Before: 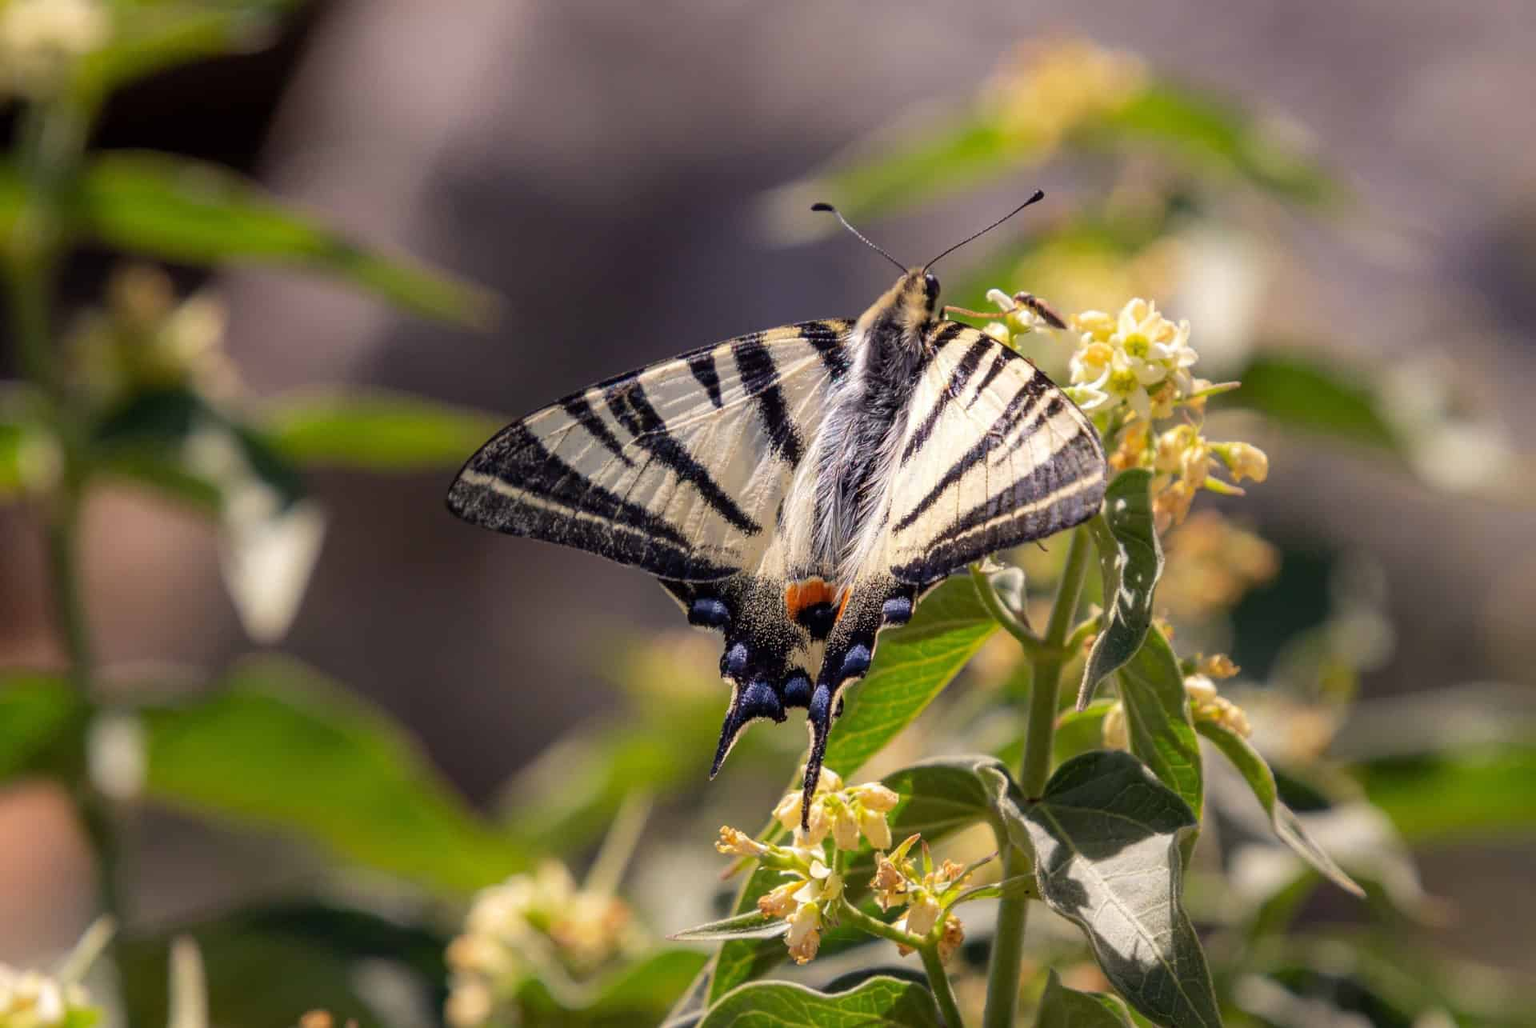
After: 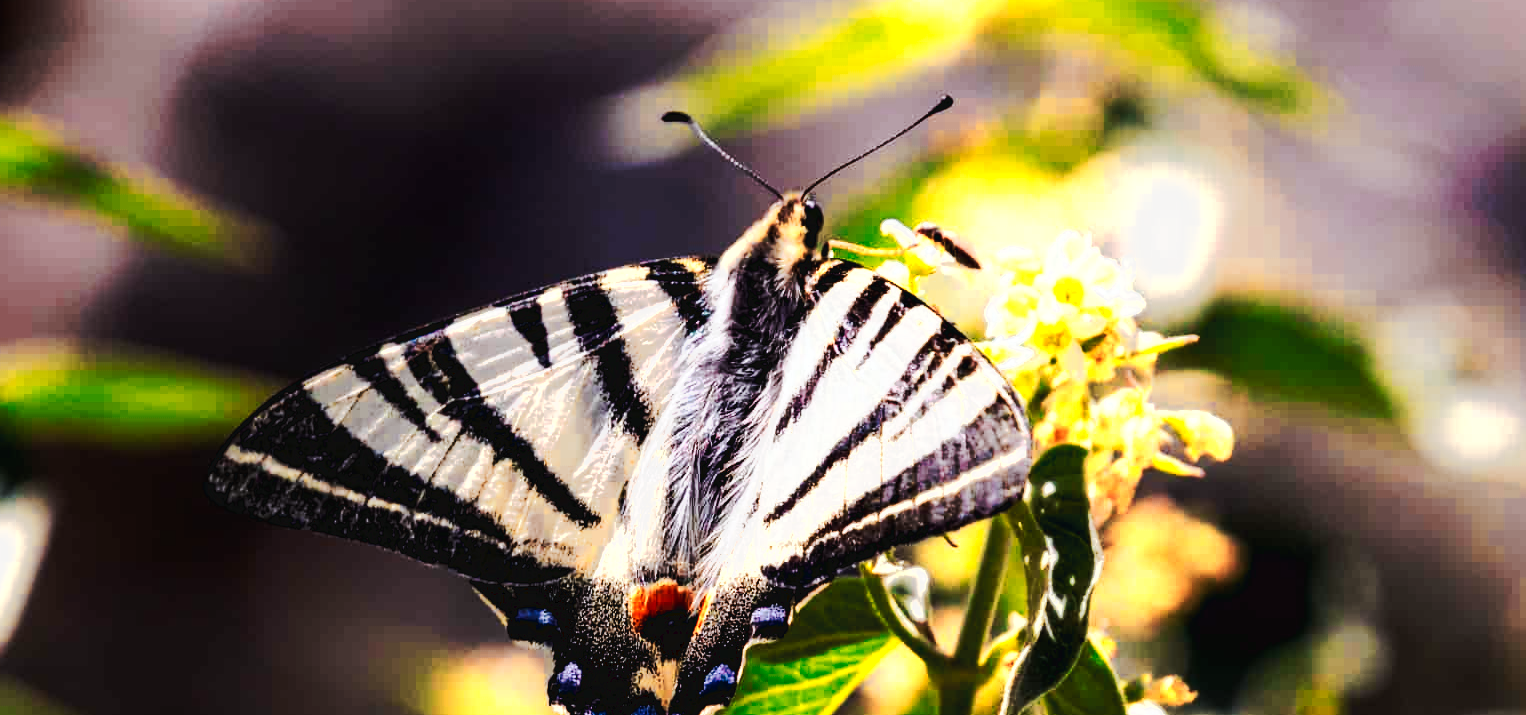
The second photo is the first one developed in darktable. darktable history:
white balance: red 0.974, blue 1.044
color zones: curves: ch0 [(0.018, 0.548) (0.224, 0.64) (0.425, 0.447) (0.675, 0.575) (0.732, 0.579)]; ch1 [(0.066, 0.487) (0.25, 0.5) (0.404, 0.43) (0.75, 0.421) (0.956, 0.421)]; ch2 [(0.044, 0.561) (0.215, 0.465) (0.399, 0.544) (0.465, 0.548) (0.614, 0.447) (0.724, 0.43) (0.882, 0.623) (0.956, 0.632)]
tone curve: curves: ch0 [(0, 0) (0.003, 0.043) (0.011, 0.043) (0.025, 0.035) (0.044, 0.042) (0.069, 0.035) (0.1, 0.03) (0.136, 0.017) (0.177, 0.03) (0.224, 0.06) (0.277, 0.118) (0.335, 0.189) (0.399, 0.297) (0.468, 0.483) (0.543, 0.631) (0.623, 0.746) (0.709, 0.823) (0.801, 0.944) (0.898, 0.966) (1, 1)], preserve colors none
crop: left 18.38%, top 11.092%, right 2.134%, bottom 33.217%
